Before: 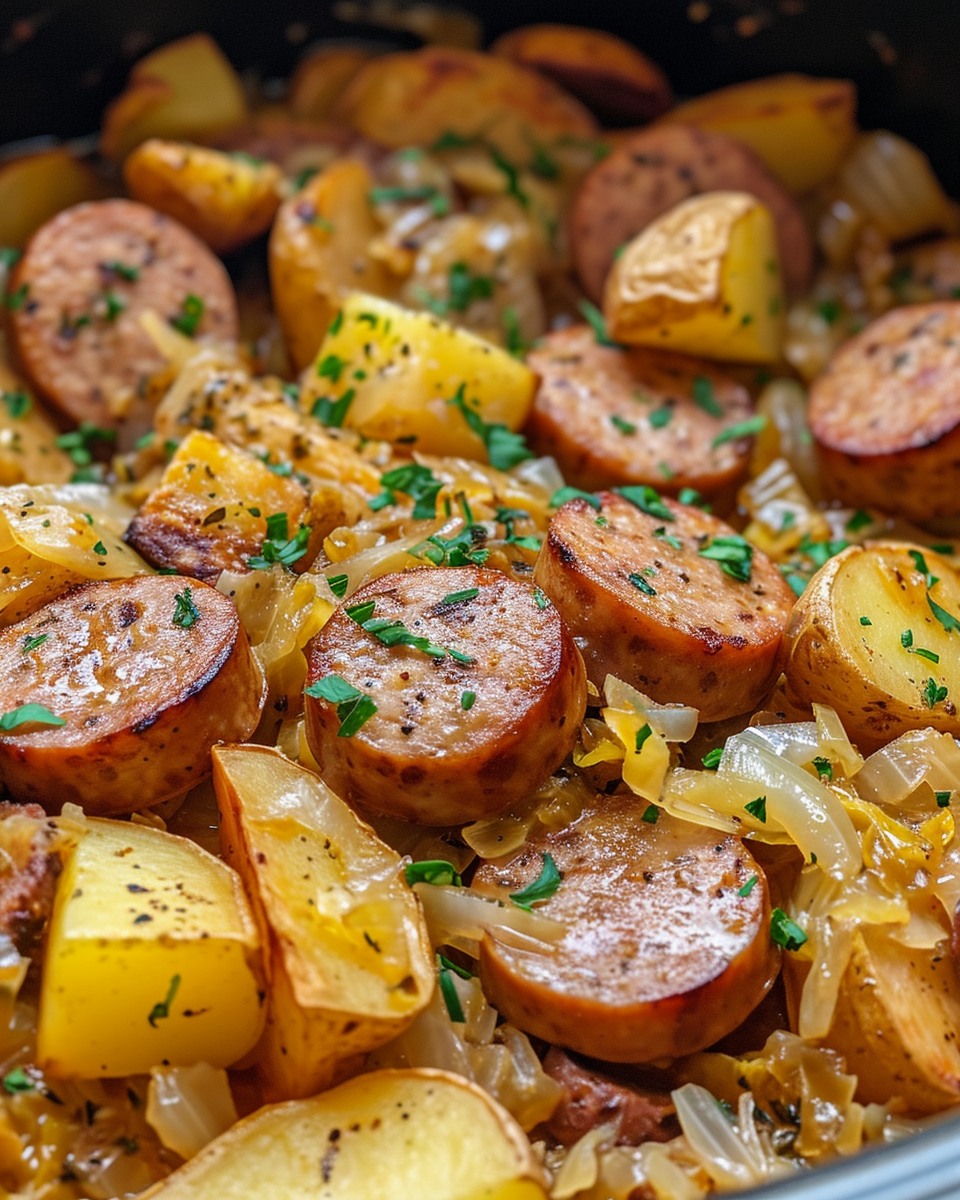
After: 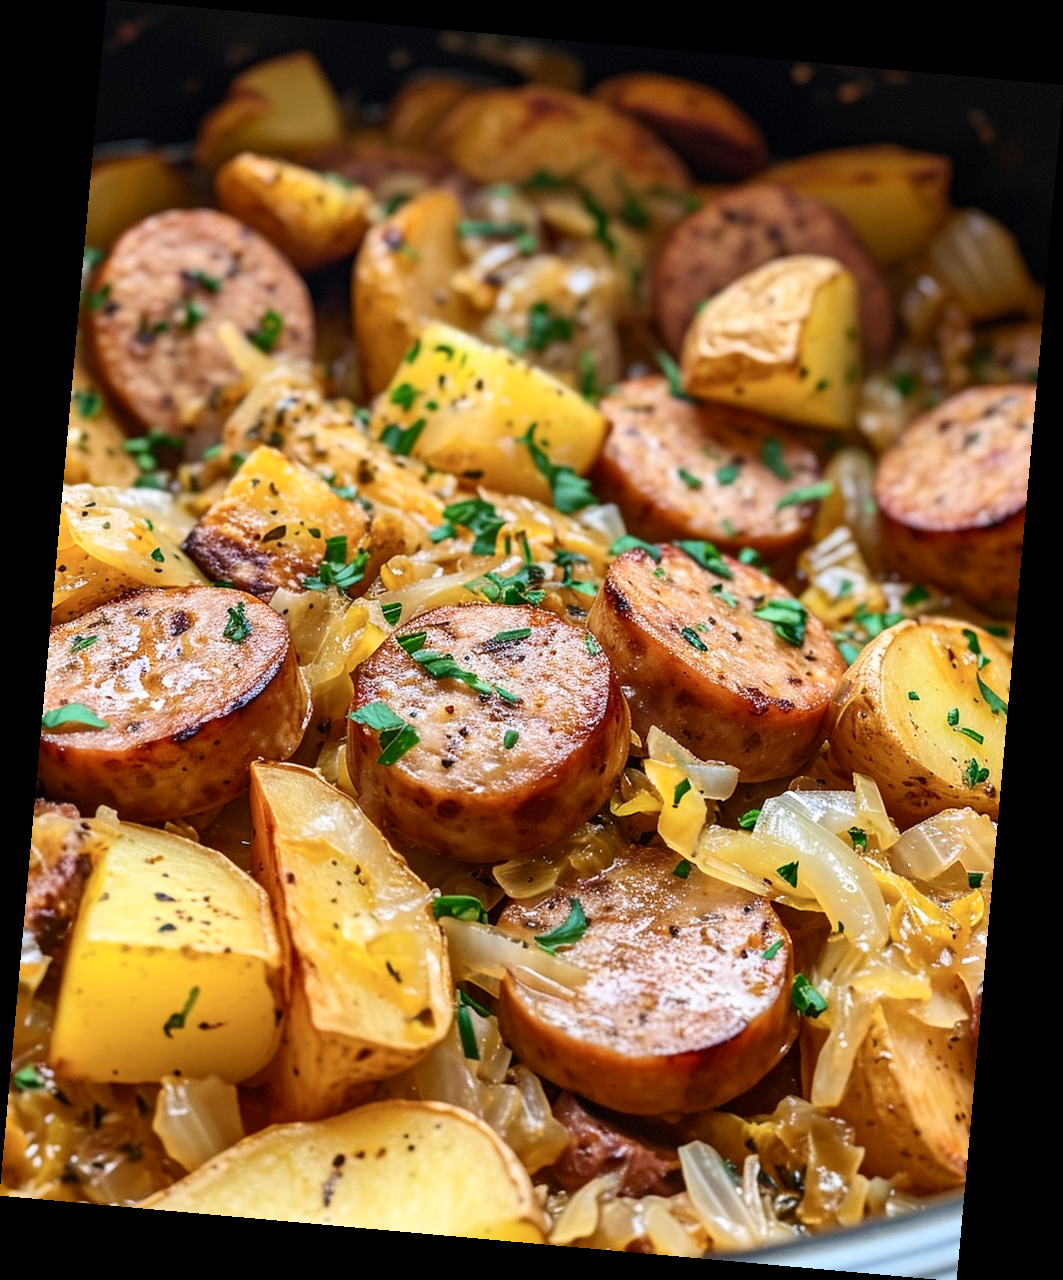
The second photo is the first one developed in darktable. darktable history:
rotate and perspective: rotation 5.12°, automatic cropping off
contrast brightness saturation: contrast 0.24, brightness 0.09
